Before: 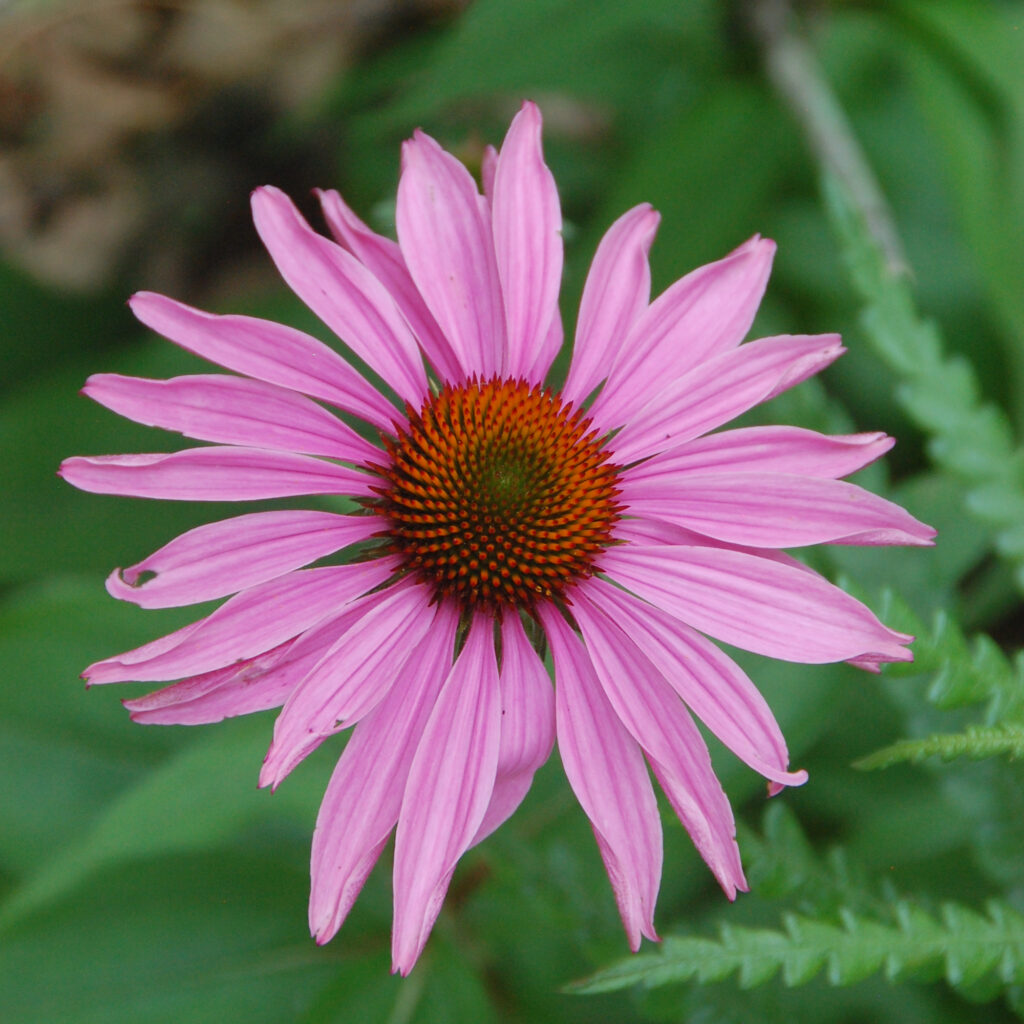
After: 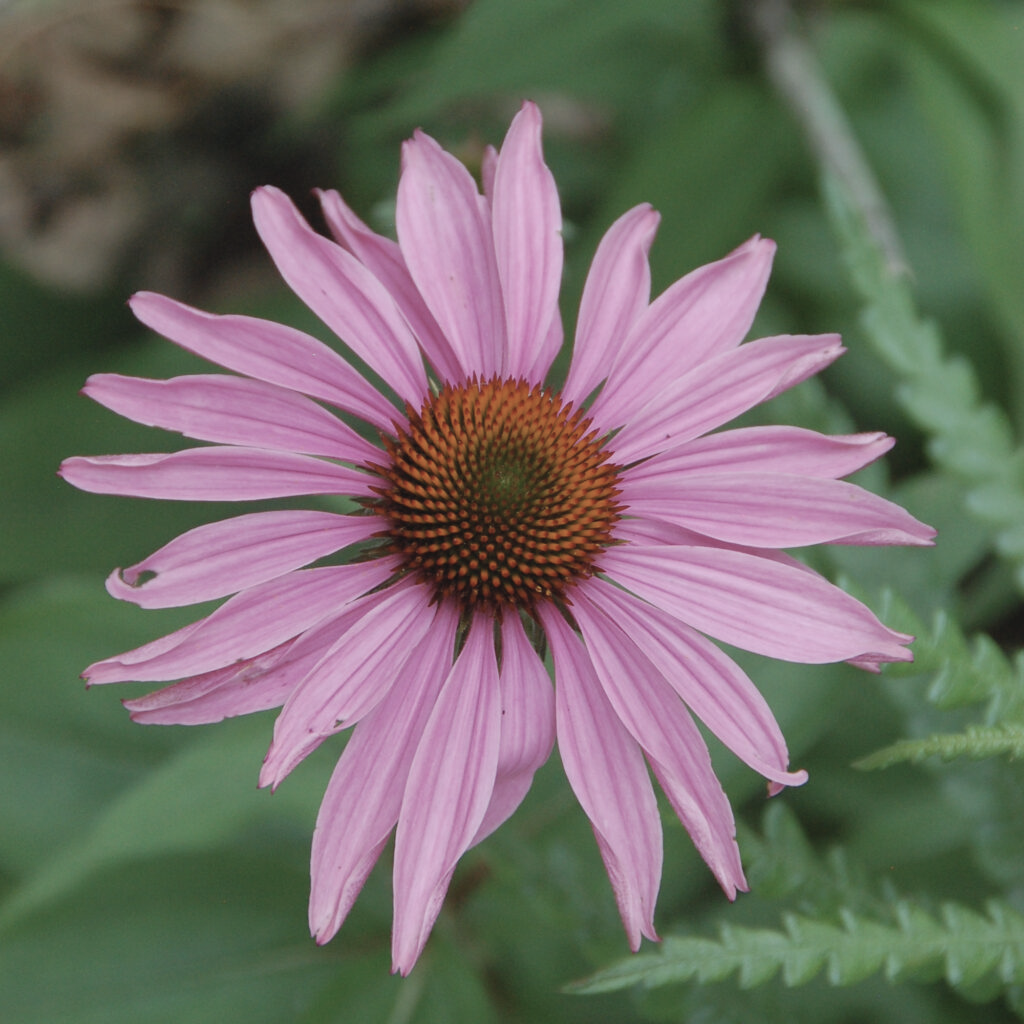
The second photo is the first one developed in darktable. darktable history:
contrast brightness saturation: contrast -0.06, saturation -0.391
